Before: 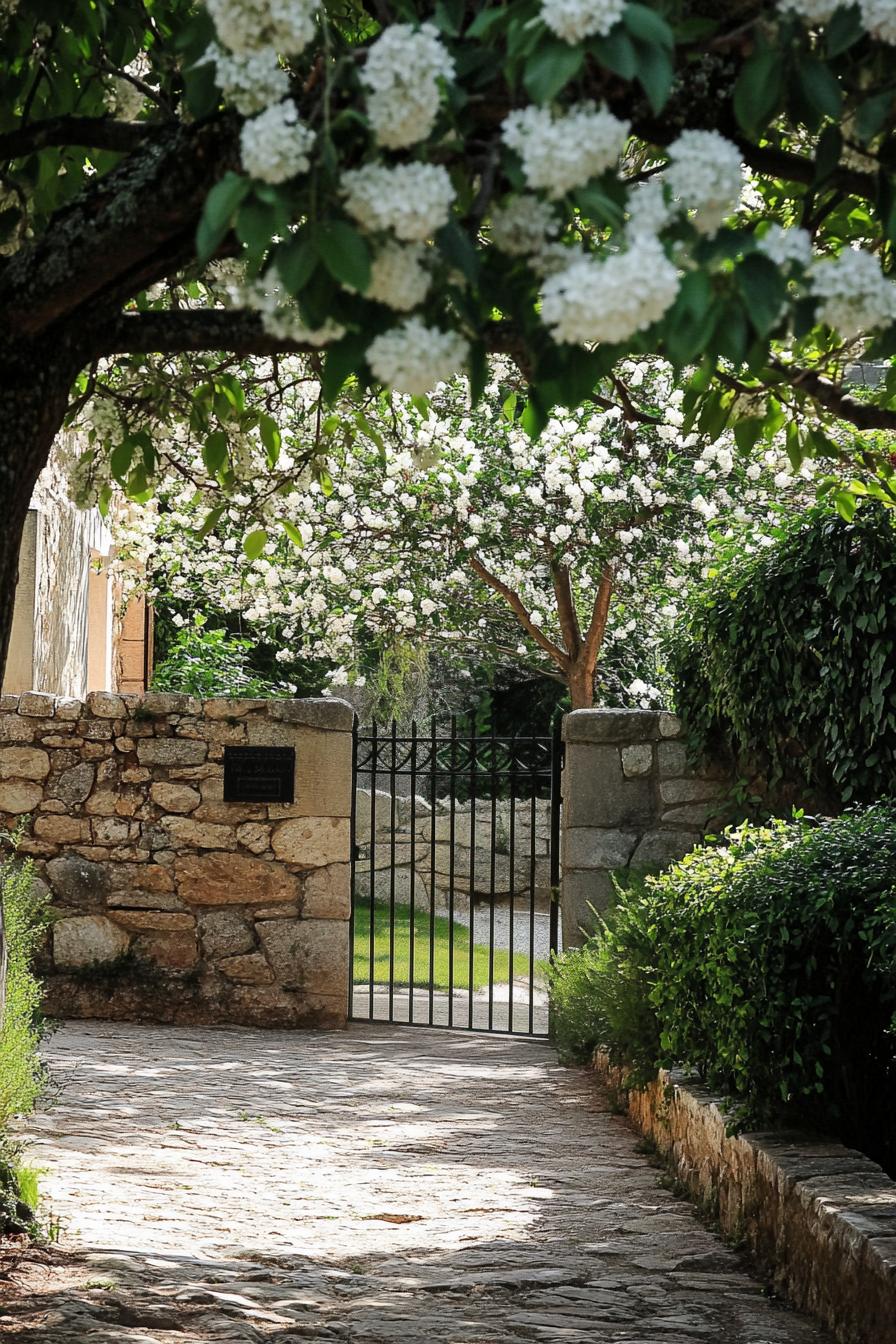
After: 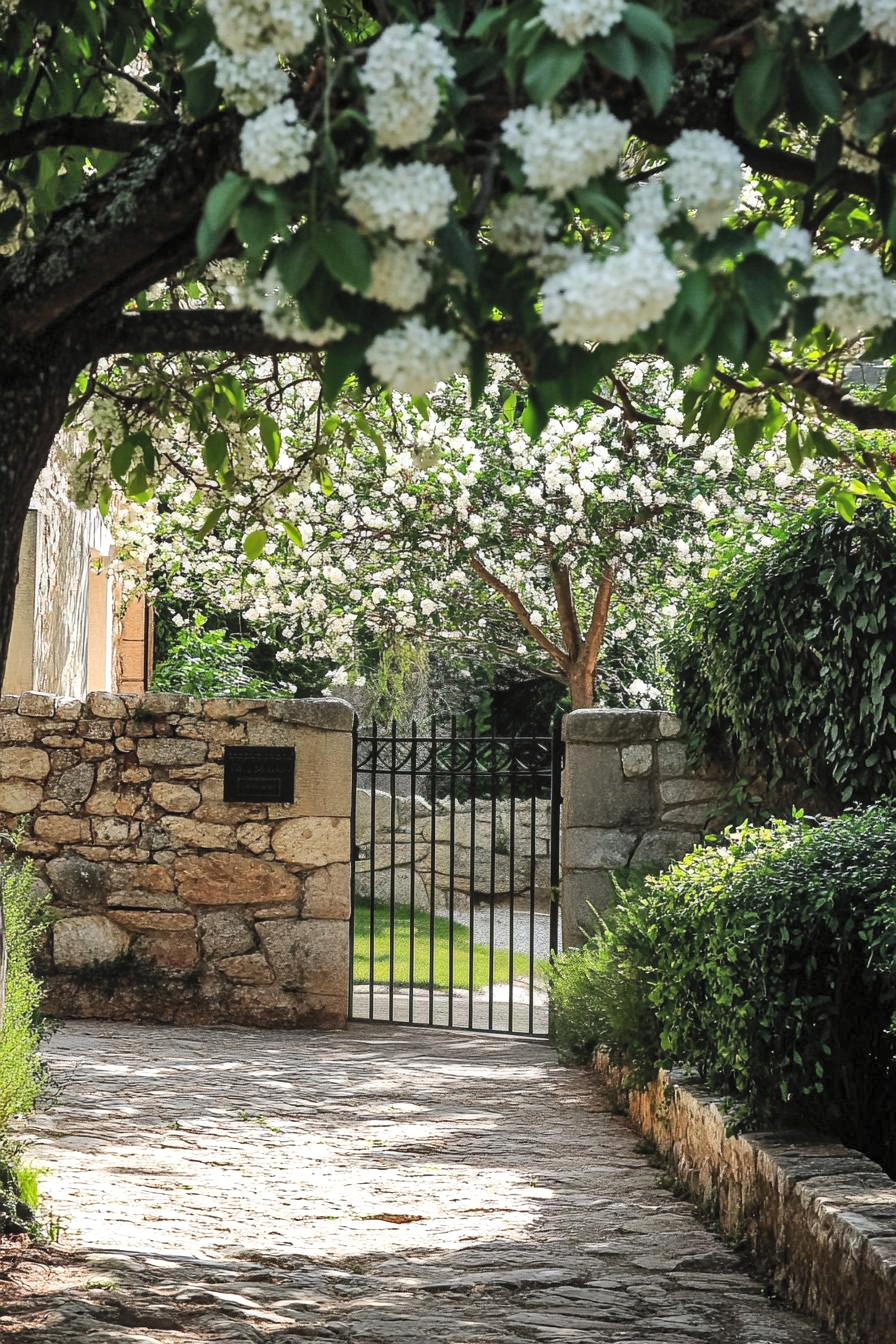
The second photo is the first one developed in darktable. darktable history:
exposure: exposure 0.014 EV, compensate highlight preservation false
local contrast: detail 110%
contrast brightness saturation: brightness 0.122
shadows and highlights: white point adjustment -3.64, highlights -63.77, soften with gaussian
tone equalizer: -8 EV -0.433 EV, -7 EV -0.419 EV, -6 EV -0.367 EV, -5 EV -0.195 EV, -3 EV 0.198 EV, -2 EV 0.333 EV, -1 EV 0.386 EV, +0 EV 0.424 EV, edges refinement/feathering 500, mask exposure compensation -1.57 EV, preserve details no
